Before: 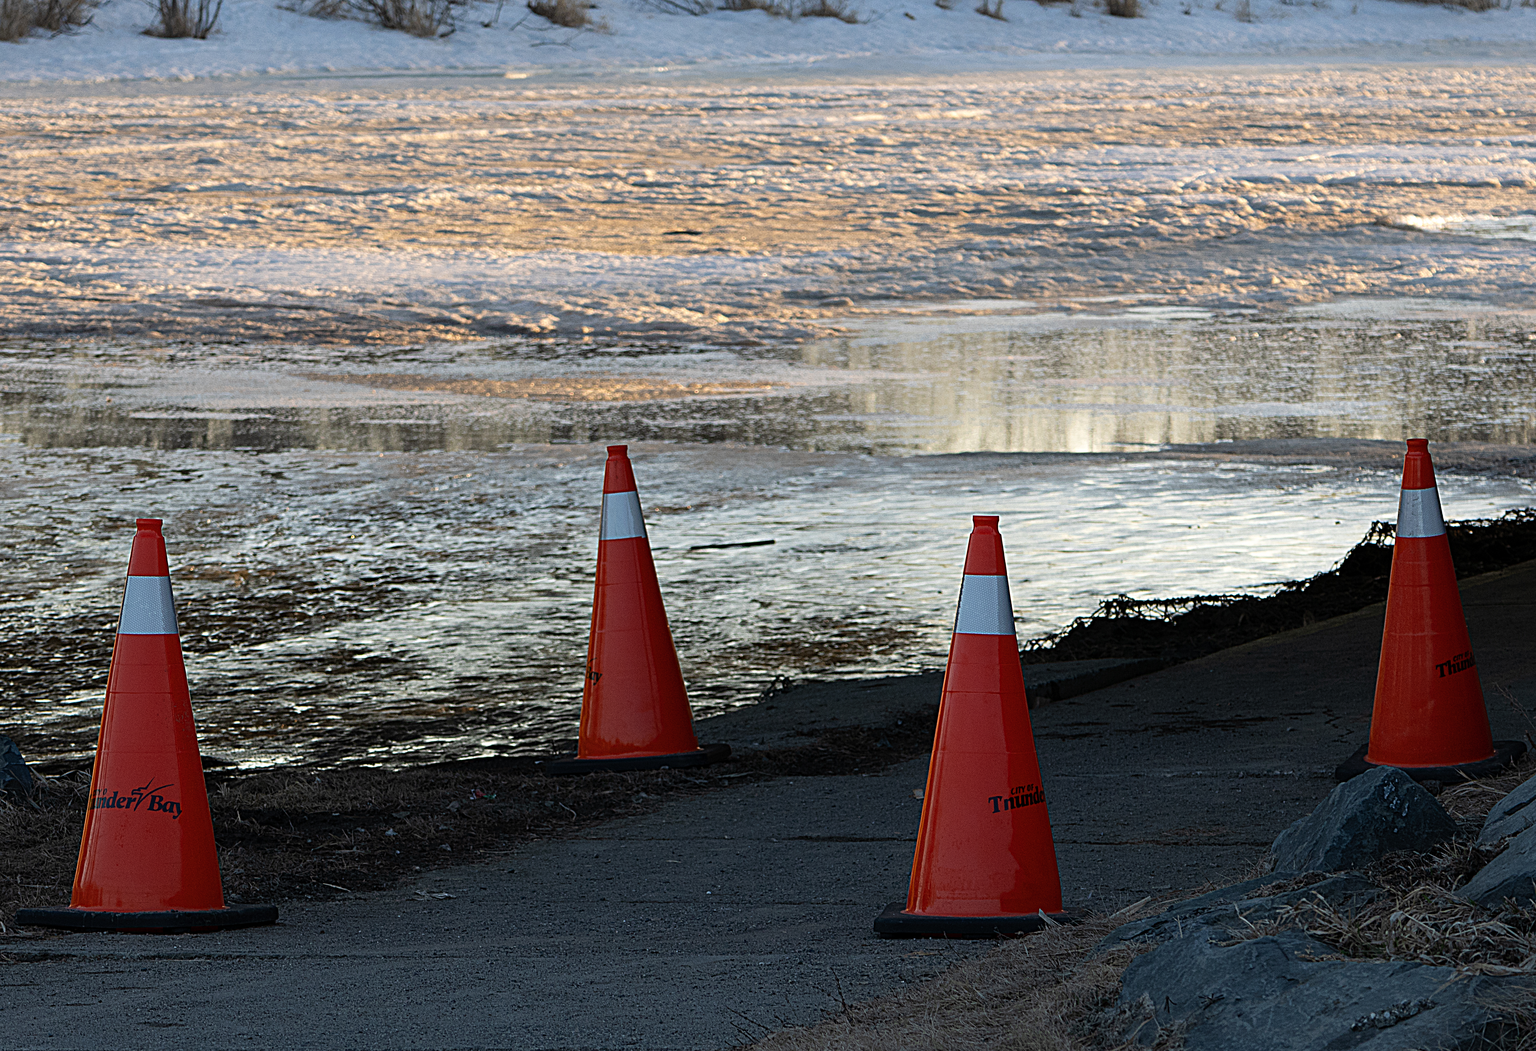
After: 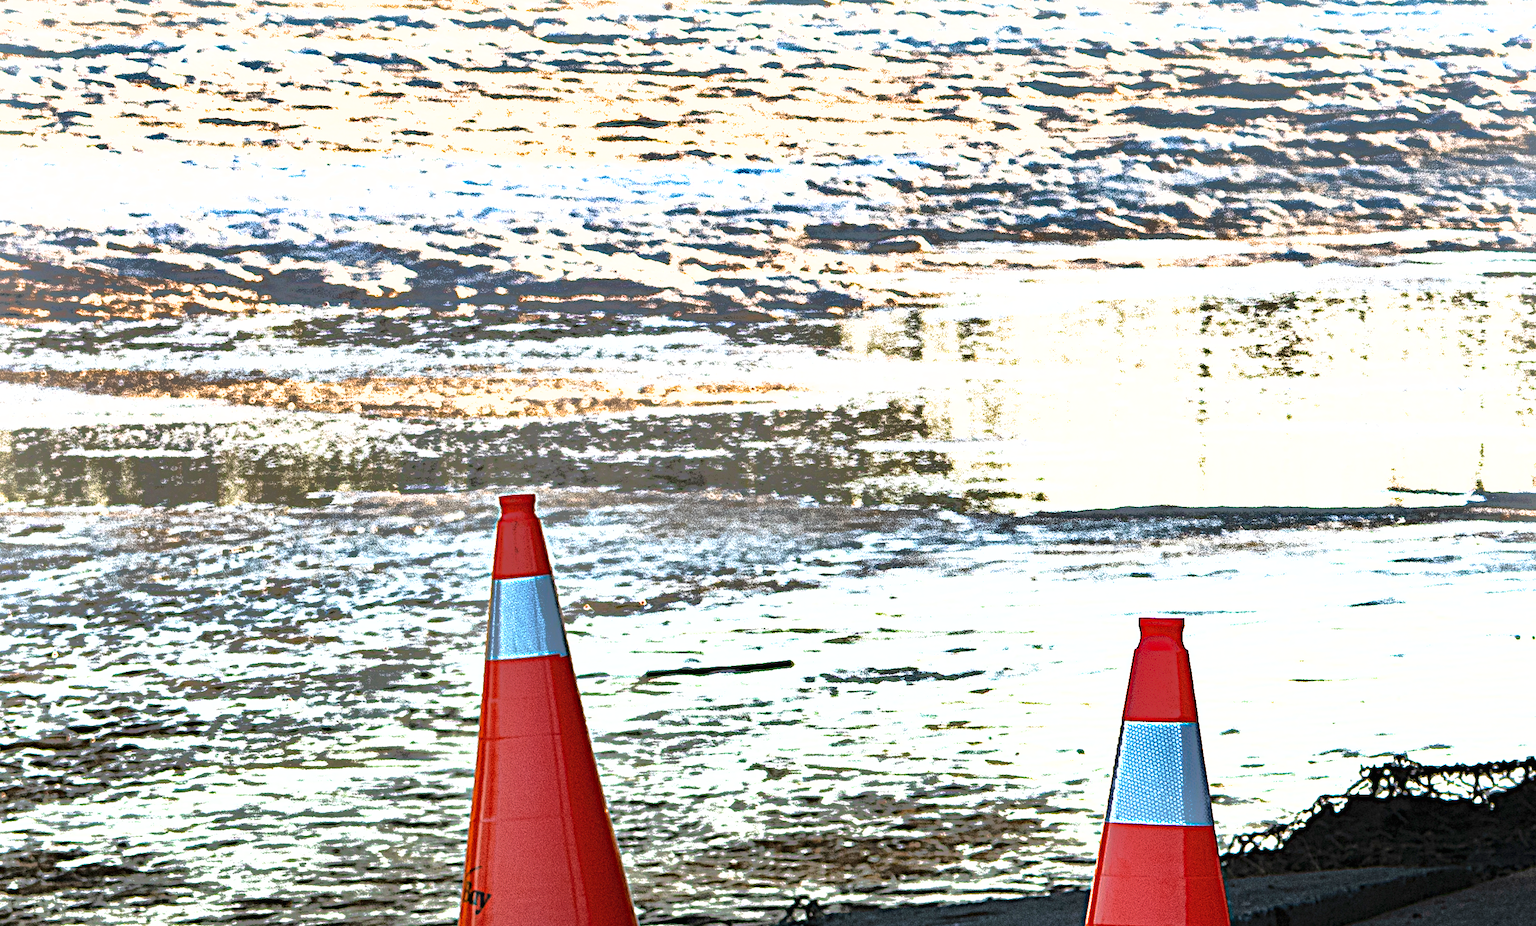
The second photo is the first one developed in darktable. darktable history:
shadows and highlights: shadows -19.91, highlights -73.15
crop: left 20.932%, top 15.471%, right 21.848%, bottom 34.081%
exposure: black level correction 0, exposure 1.675 EV, compensate exposure bias true, compensate highlight preservation false
